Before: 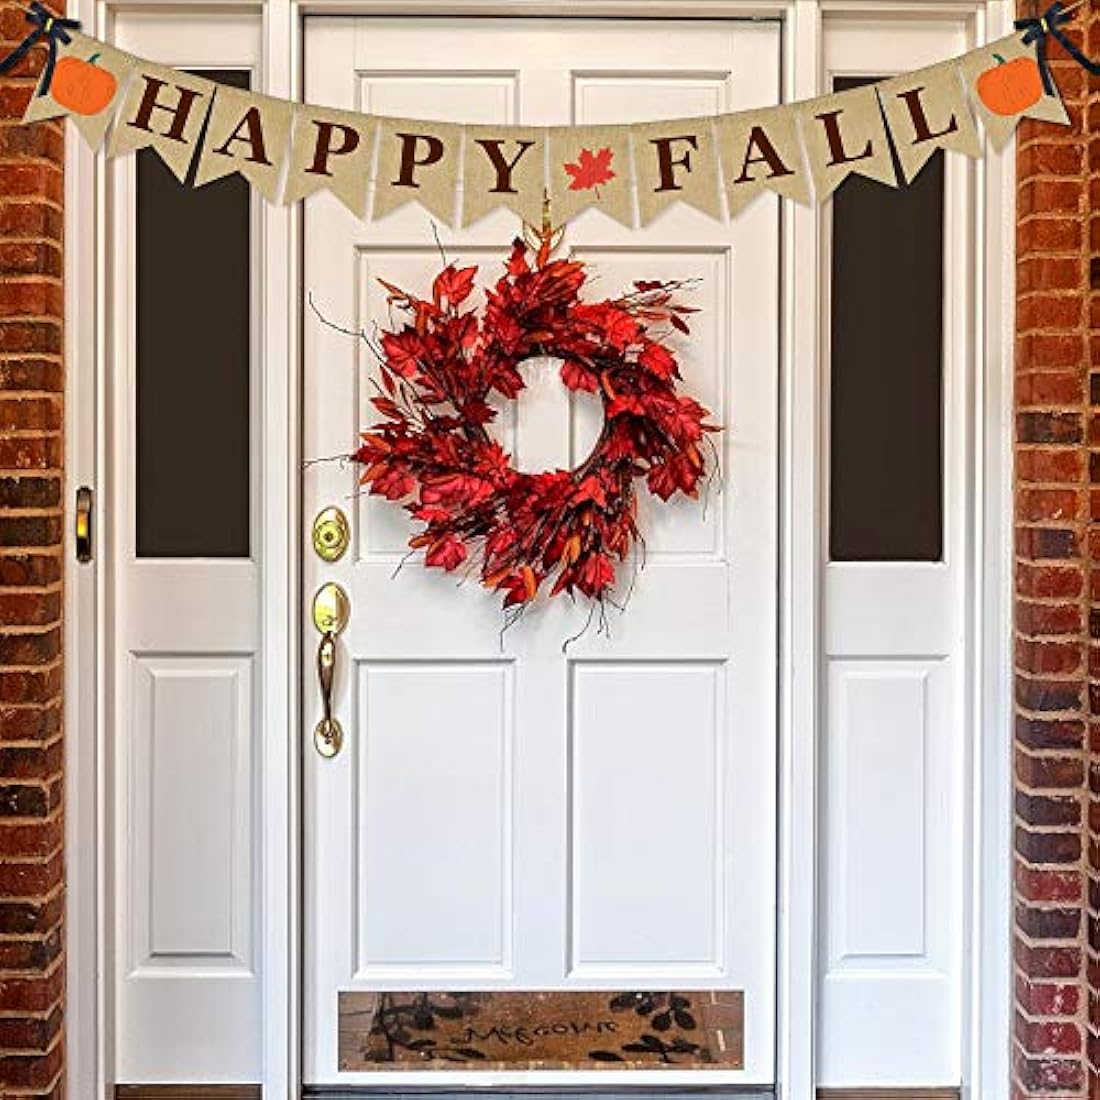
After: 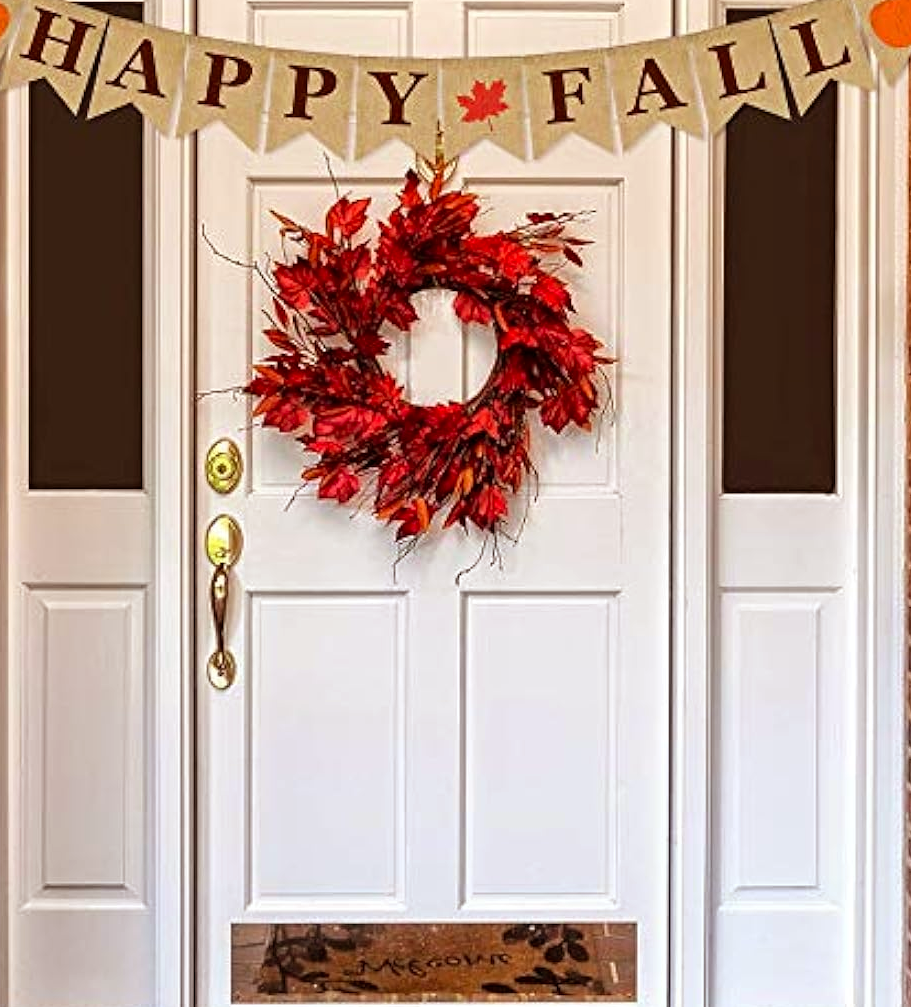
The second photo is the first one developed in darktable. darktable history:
crop: left 9.807%, top 6.259%, right 7.334%, bottom 2.177%
rgb levels: mode RGB, independent channels, levels [[0, 0.5, 1], [0, 0.521, 1], [0, 0.536, 1]]
